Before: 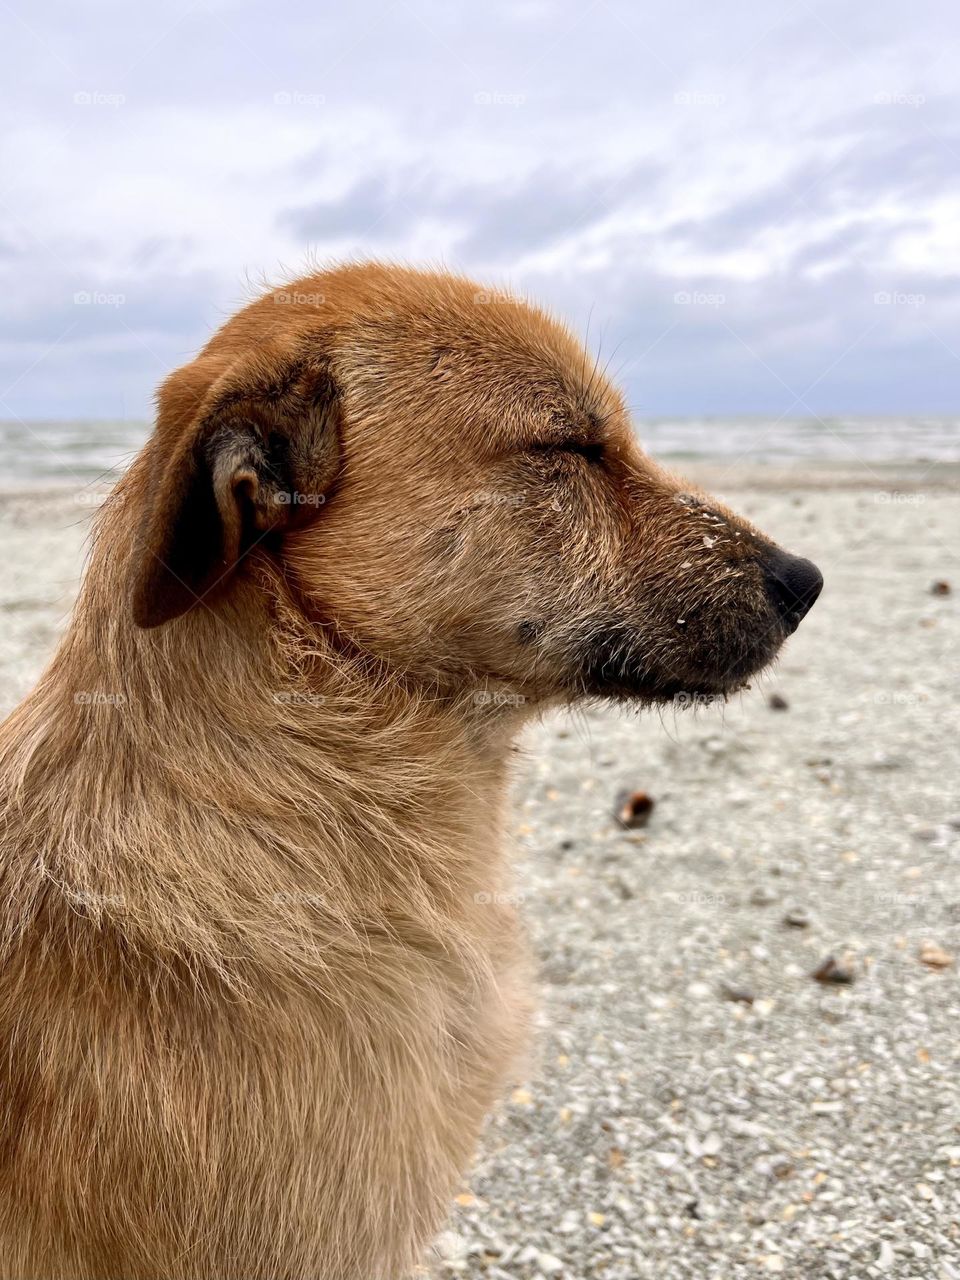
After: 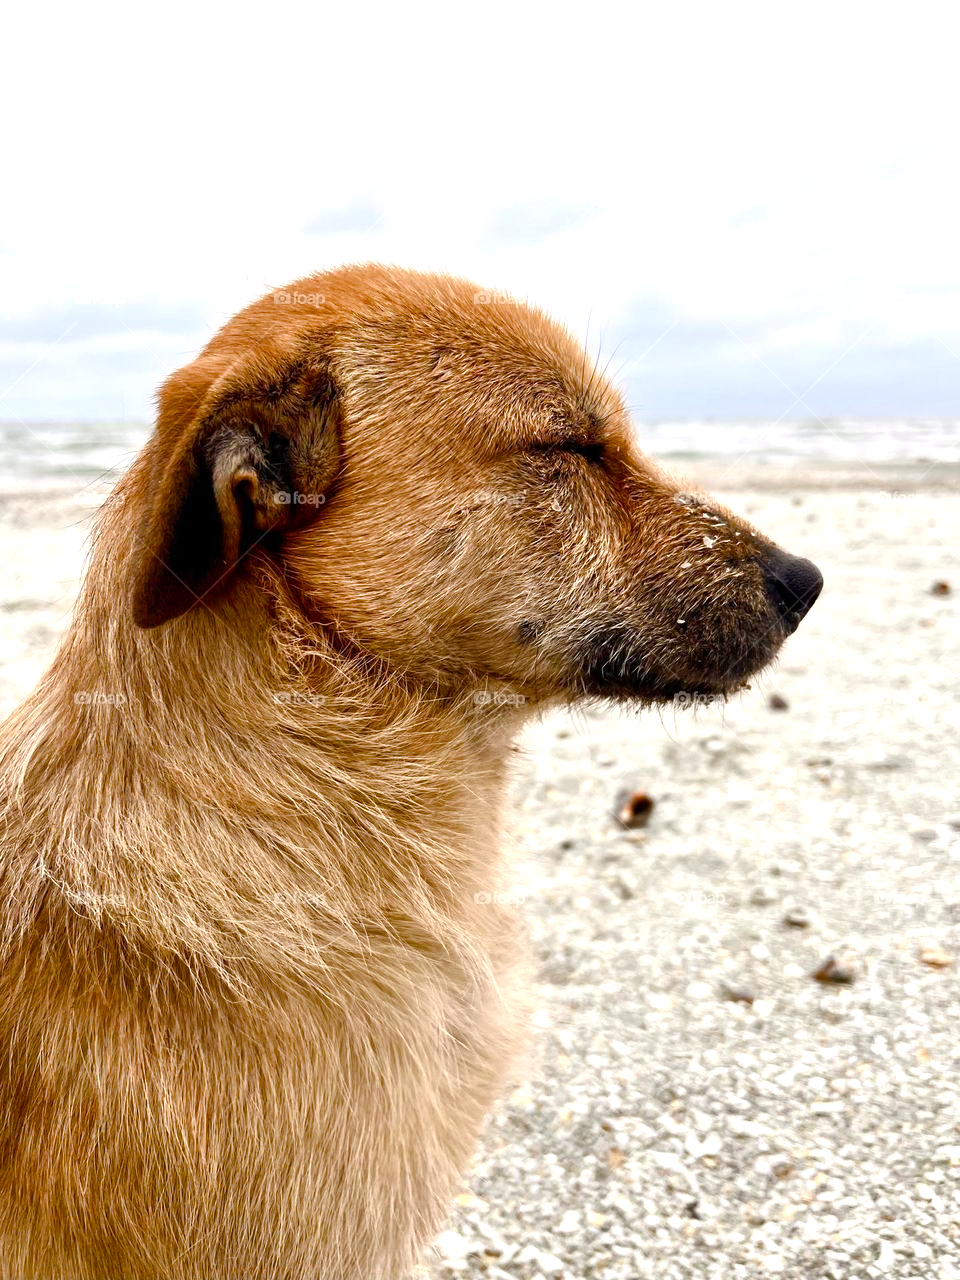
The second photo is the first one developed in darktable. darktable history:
exposure: exposure 0.6 EV, compensate exposure bias true, compensate highlight preservation false
color balance rgb: power › chroma 0.246%, power › hue 60.86°, perceptual saturation grading › global saturation 0.68%, perceptual saturation grading › highlights -17.112%, perceptual saturation grading › mid-tones 32.906%, perceptual saturation grading › shadows 50.564%
